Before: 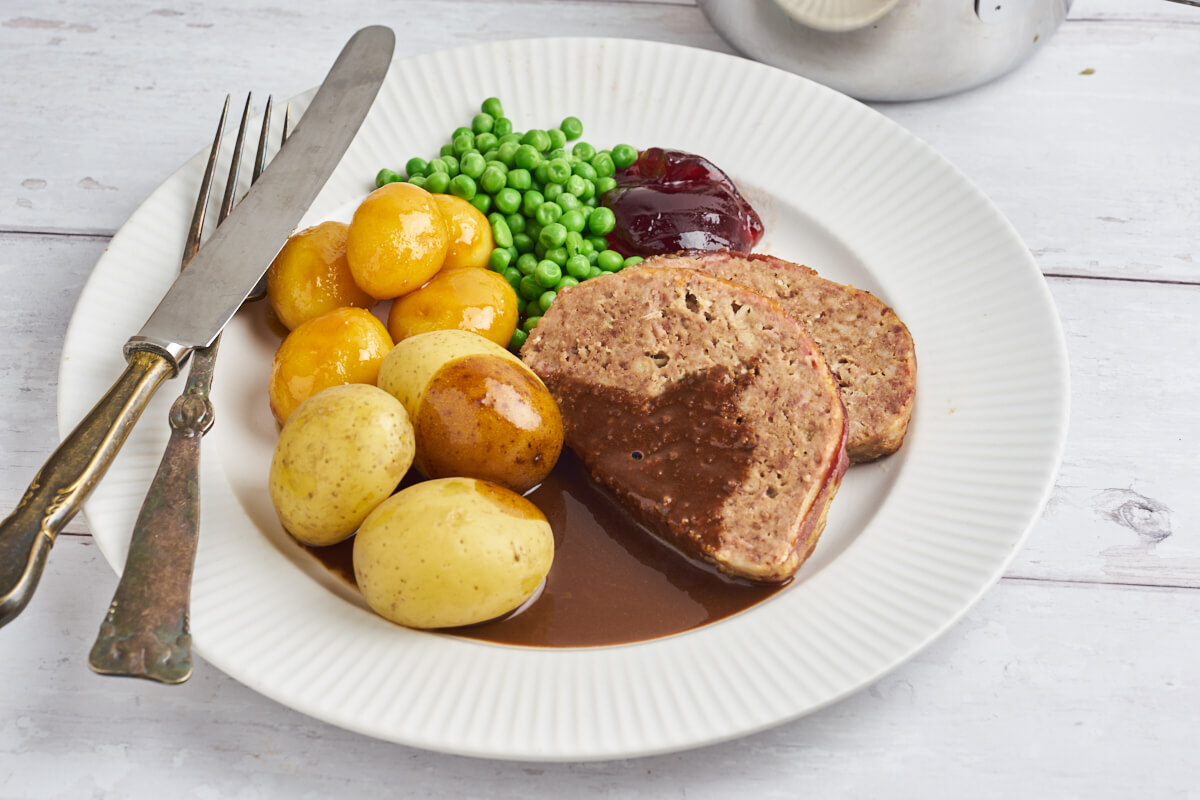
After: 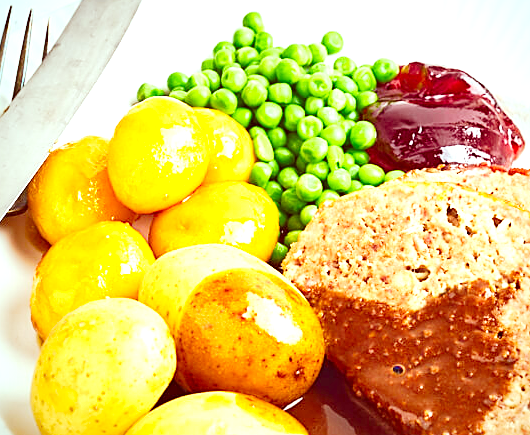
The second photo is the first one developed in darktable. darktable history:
vignetting: fall-off radius 60.86%, brightness -0.373, saturation 0.014
crop: left 19.999%, top 10.805%, right 35.76%, bottom 34.705%
exposure: black level correction 0, exposure 1.629 EV, compensate highlight preservation false
sharpen: on, module defaults
color correction: highlights a* -7.16, highlights b* -0.163, shadows a* 20.29, shadows b* 11.33
color balance rgb: perceptual saturation grading › global saturation 19.628%
tone curve: curves: ch0 [(0, 0) (0.087, 0.054) (0.281, 0.245) (0.506, 0.526) (0.8, 0.824) (0.994, 0.955)]; ch1 [(0, 0) (0.27, 0.195) (0.406, 0.435) (0.452, 0.474) (0.495, 0.5) (0.514, 0.508) (0.537, 0.556) (0.654, 0.689) (1, 1)]; ch2 [(0, 0) (0.269, 0.299) (0.459, 0.441) (0.498, 0.499) (0.523, 0.52) (0.551, 0.549) (0.633, 0.625) (0.659, 0.681) (0.718, 0.764) (1, 1)], preserve colors none
